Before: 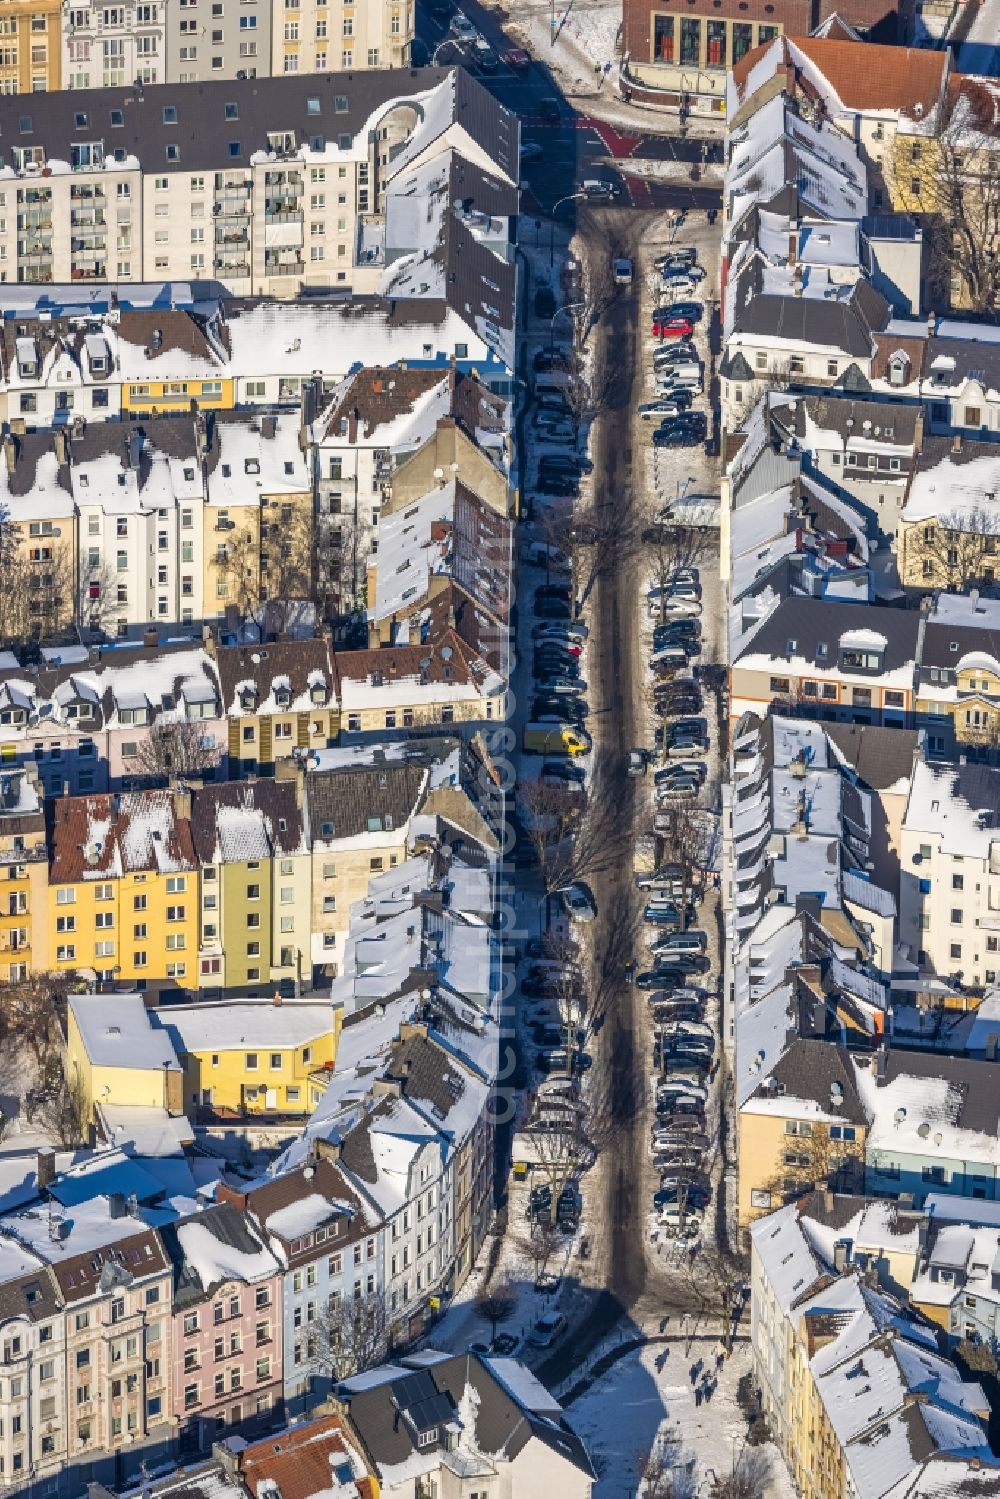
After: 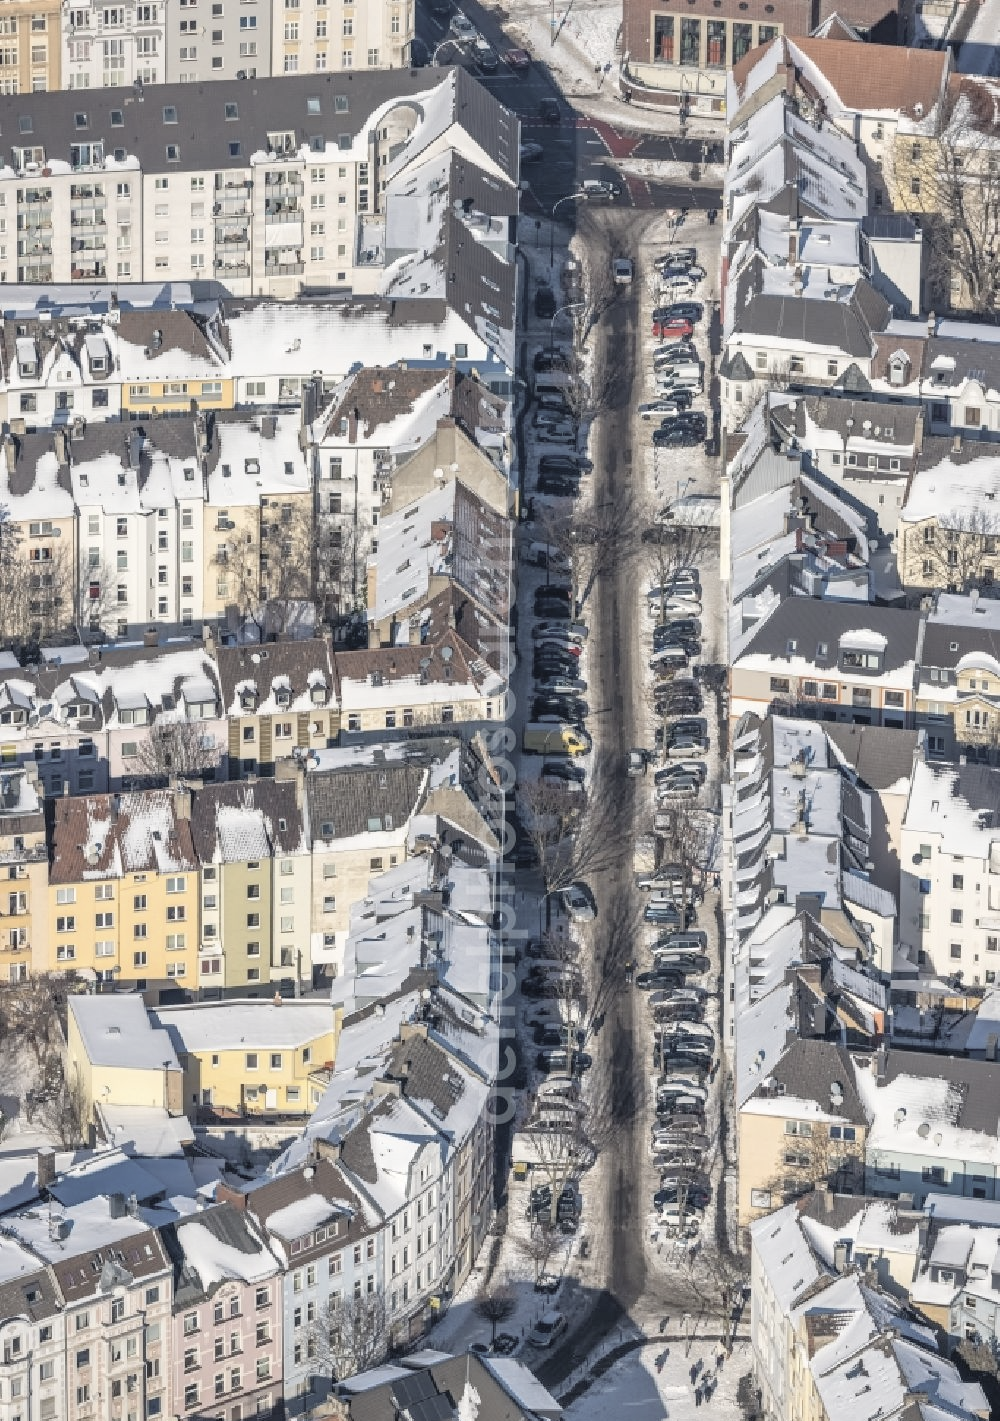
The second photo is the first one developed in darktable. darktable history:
crop and rotate: top 0.001%, bottom 5.173%
contrast brightness saturation: brightness 0.188, saturation -0.511
